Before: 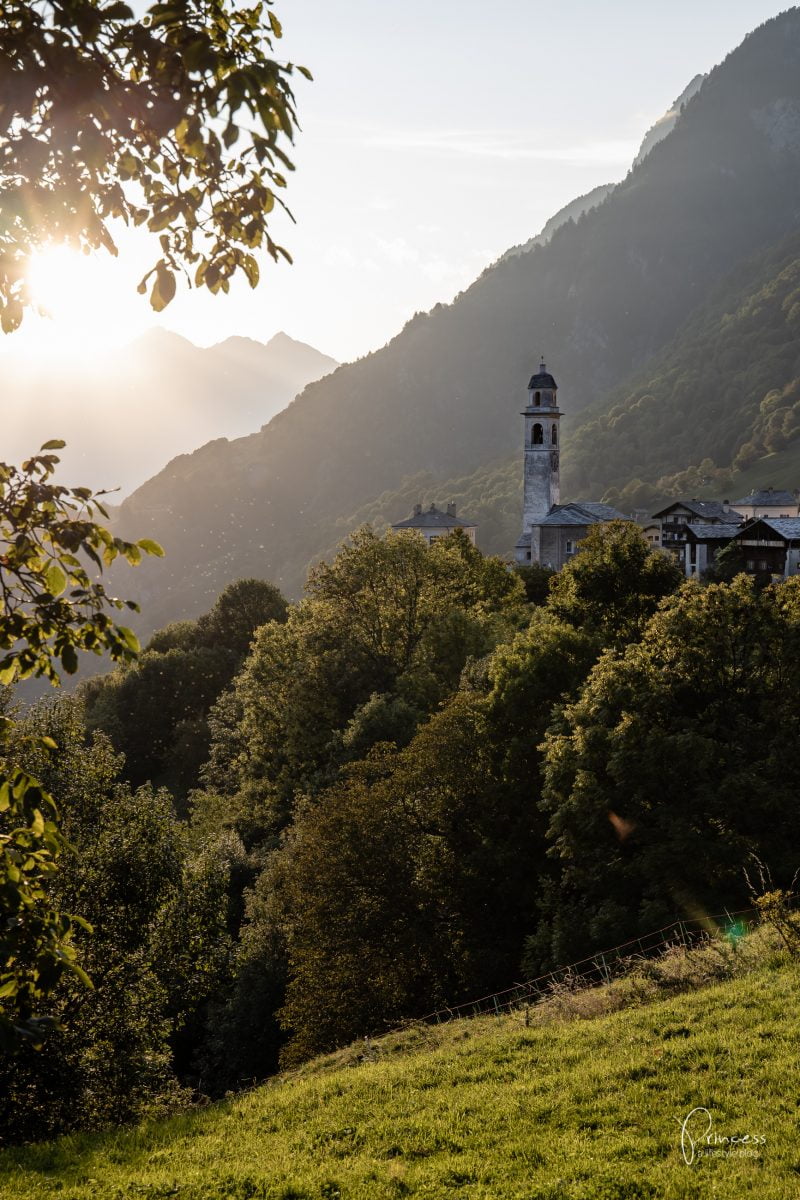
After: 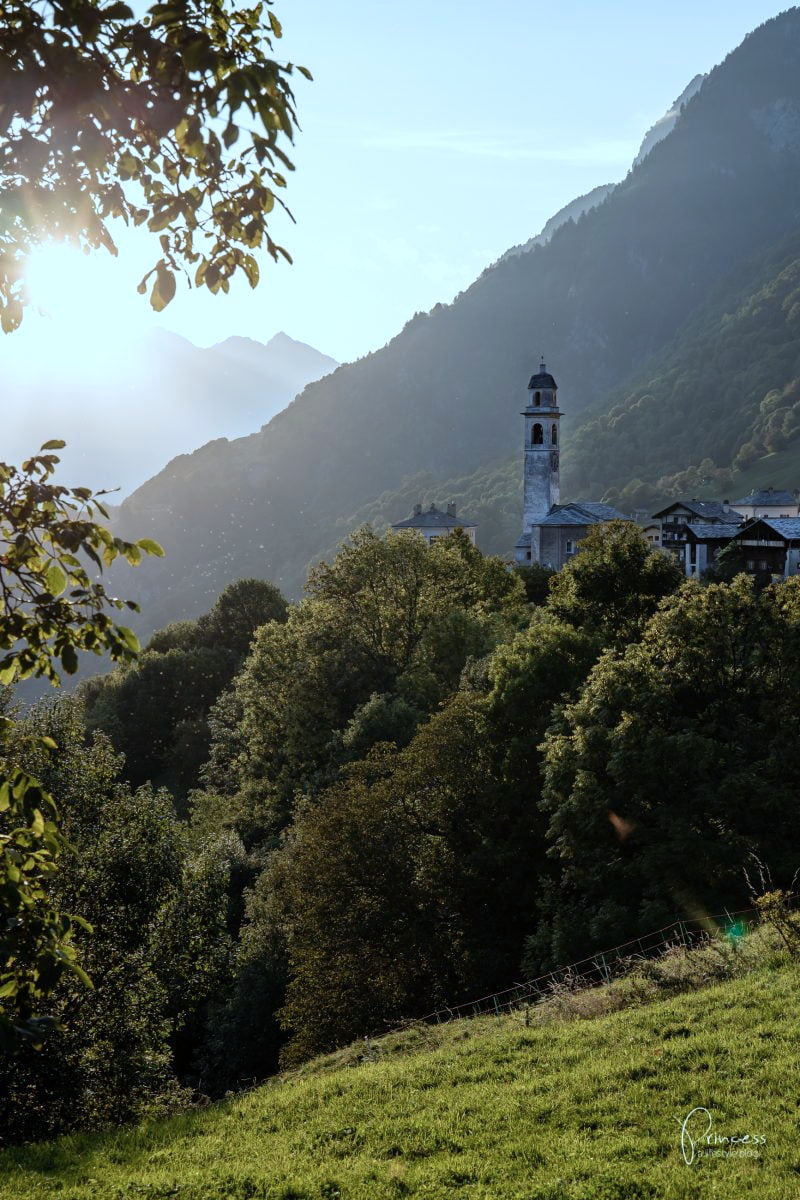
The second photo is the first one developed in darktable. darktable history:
color calibration: illuminant as shot in camera, x 0.385, y 0.38, temperature 3967.49 K
